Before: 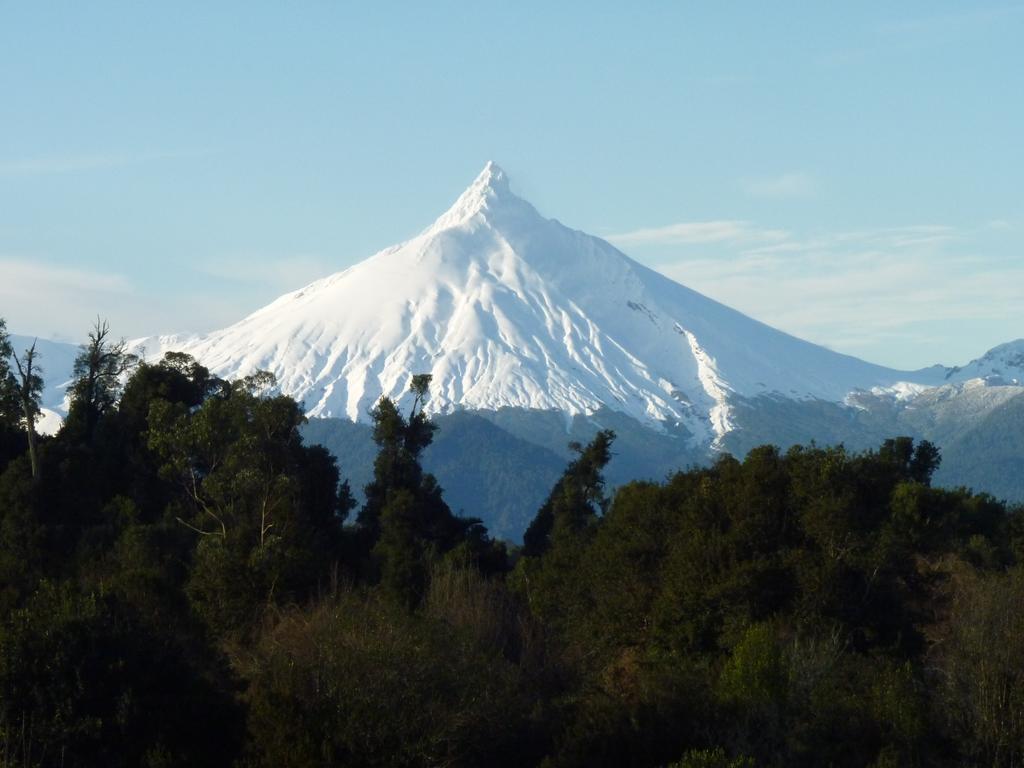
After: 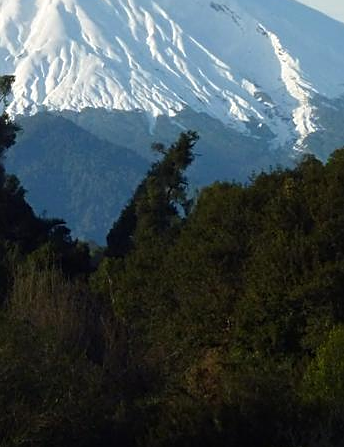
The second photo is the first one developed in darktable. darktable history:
sharpen: on, module defaults
tone equalizer: on, module defaults
crop: left 40.815%, top 39.032%, right 25.58%, bottom 2.648%
